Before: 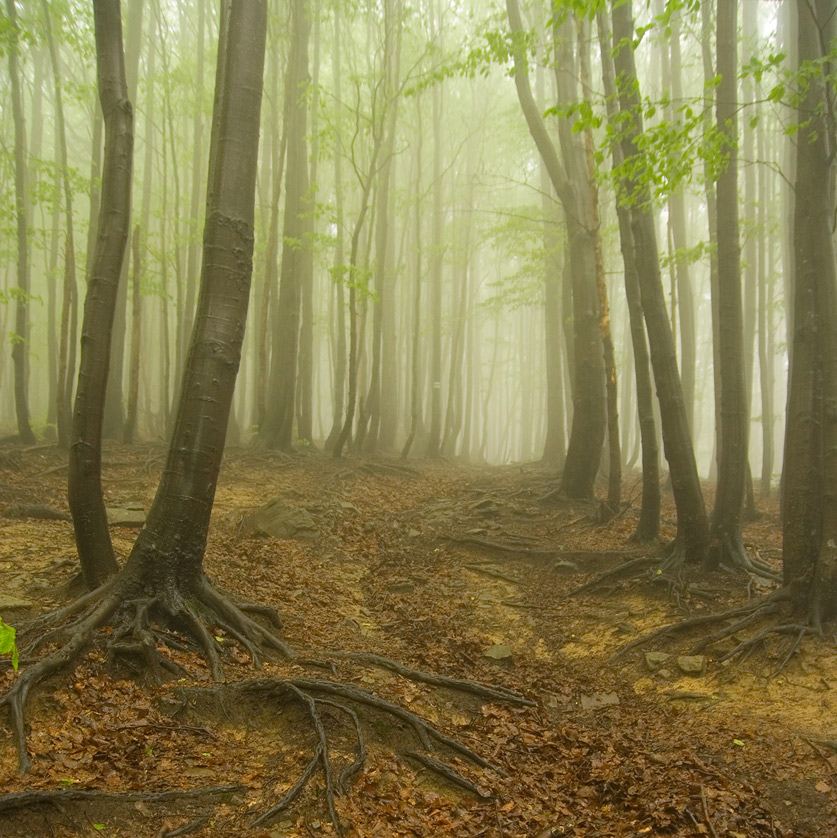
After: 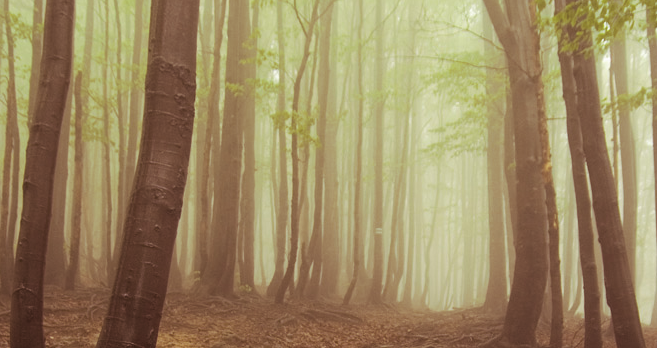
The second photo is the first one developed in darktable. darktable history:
split-toning: on, module defaults
crop: left 7.036%, top 18.398%, right 14.379%, bottom 40.043%
